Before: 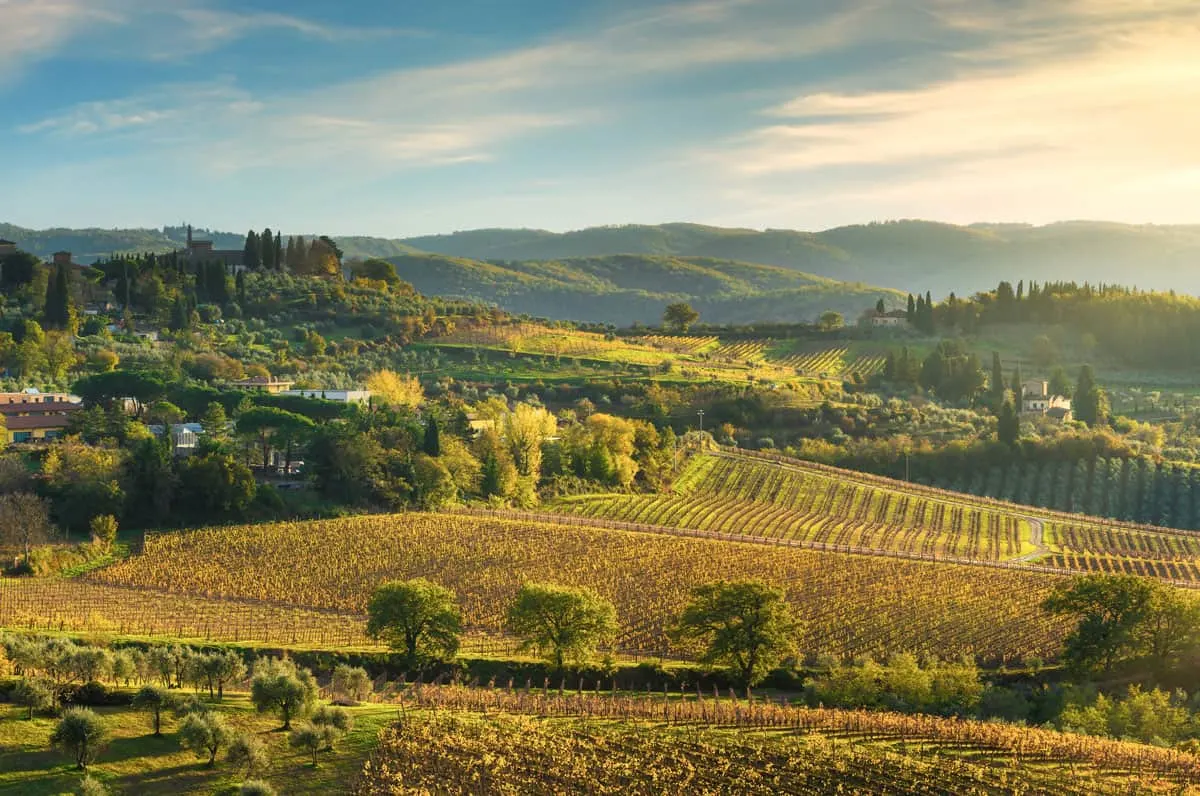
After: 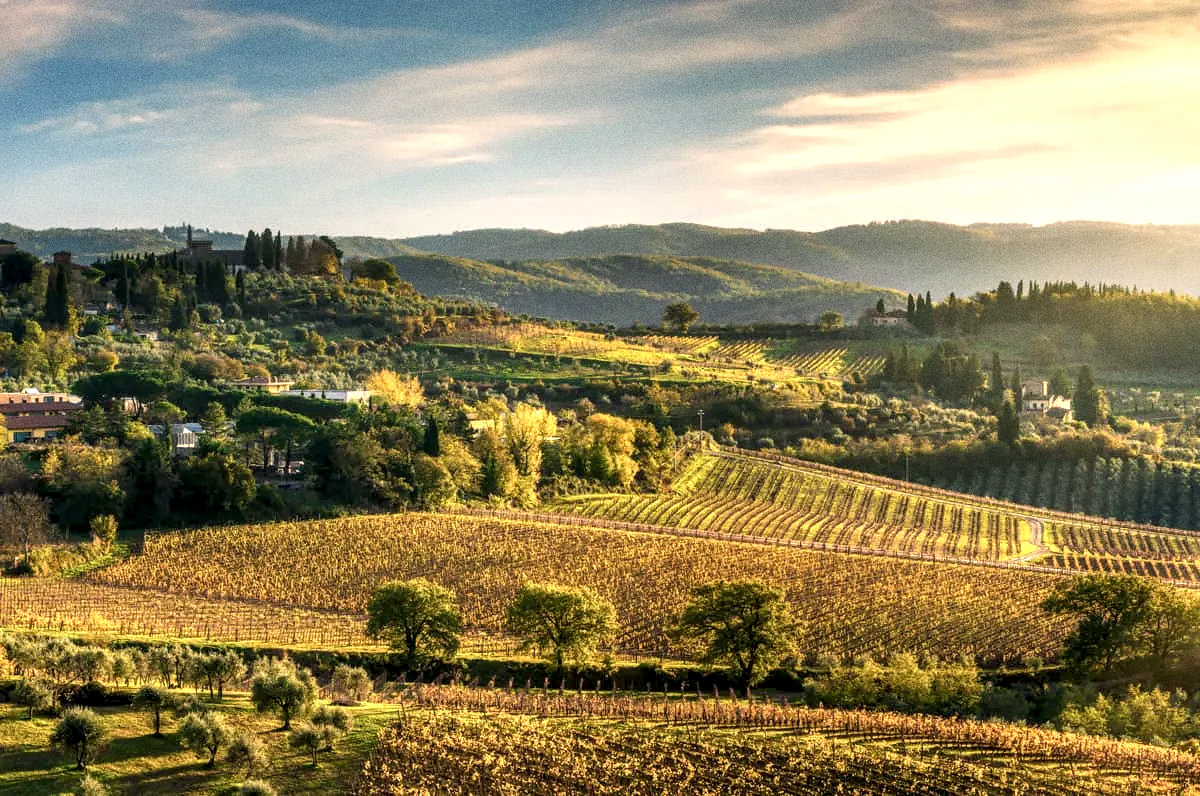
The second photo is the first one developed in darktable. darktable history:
color correction: highlights a* 7.34, highlights b* 4.37
grain: coarseness 11.82 ISO, strength 36.67%, mid-tones bias 74.17%
local contrast: highlights 65%, shadows 54%, detail 169%, midtone range 0.514
